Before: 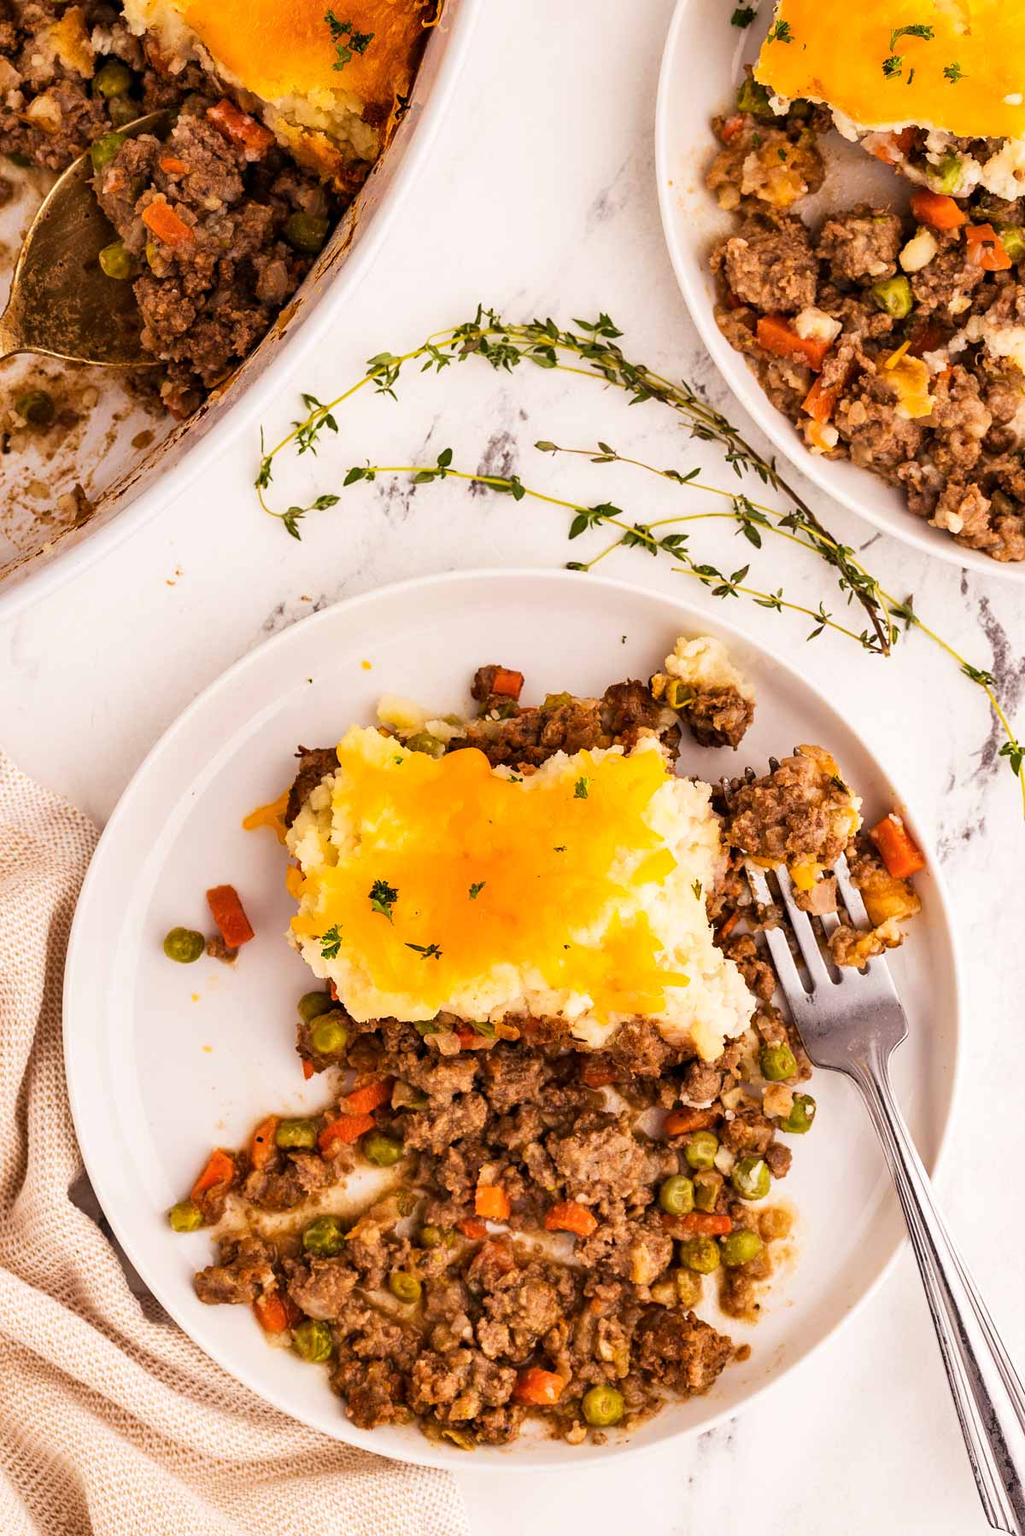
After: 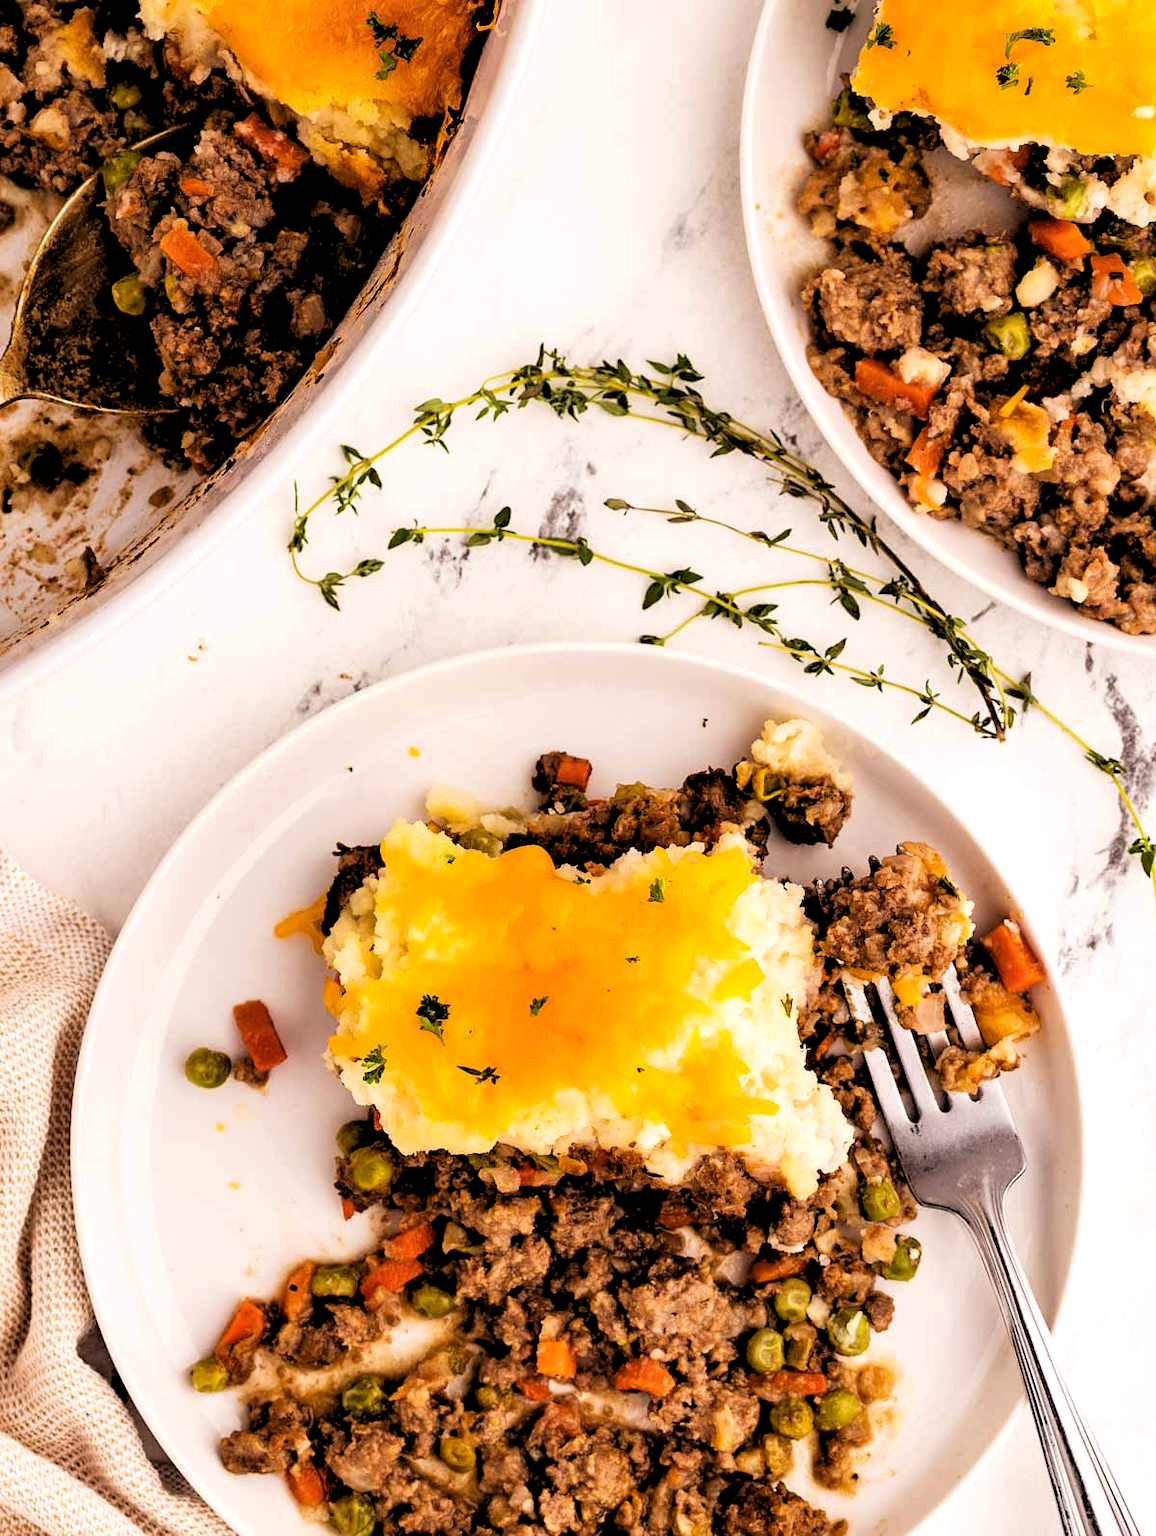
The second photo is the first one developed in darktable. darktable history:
crop and rotate: top 0%, bottom 11.49%
rgb levels: levels [[0.034, 0.472, 0.904], [0, 0.5, 1], [0, 0.5, 1]]
